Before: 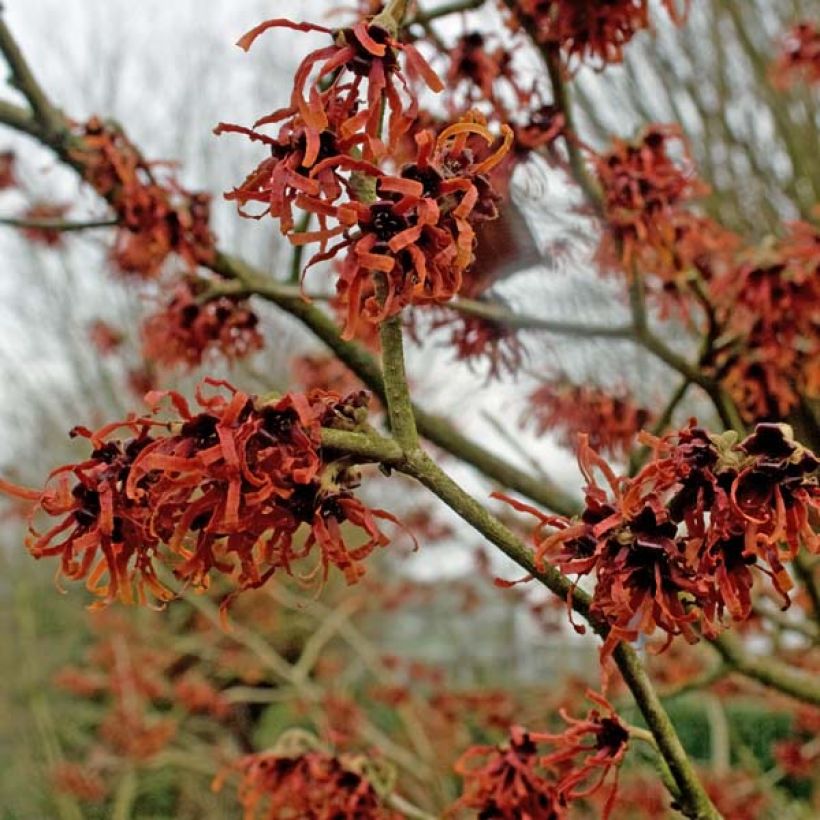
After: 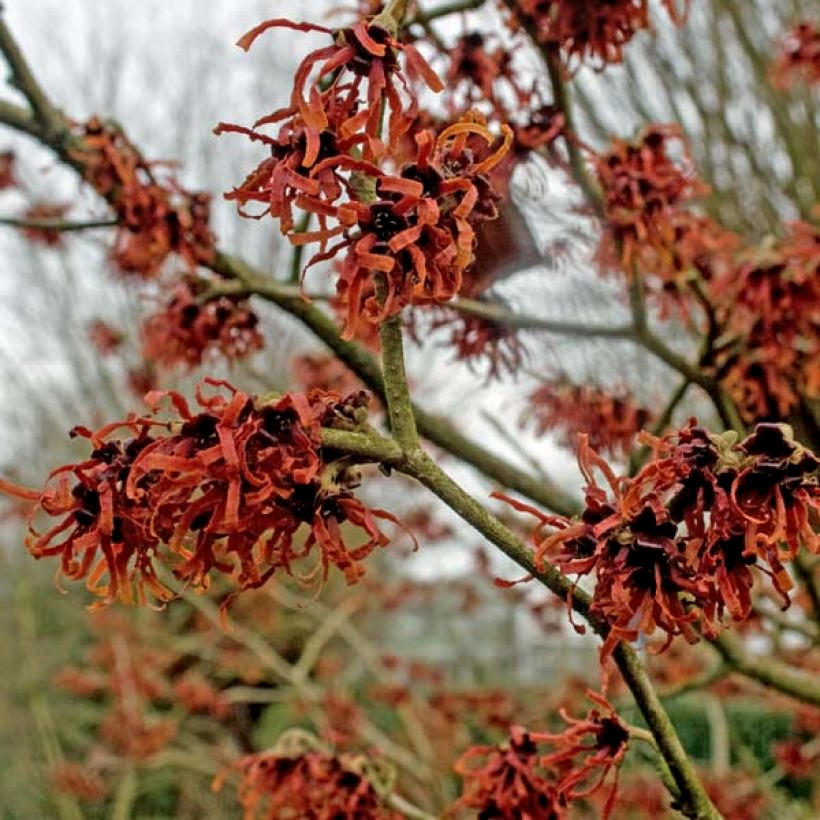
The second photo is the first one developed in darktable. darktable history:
tone equalizer: -8 EV 0.073 EV, edges refinement/feathering 500, mask exposure compensation -1.57 EV, preserve details no
local contrast: on, module defaults
